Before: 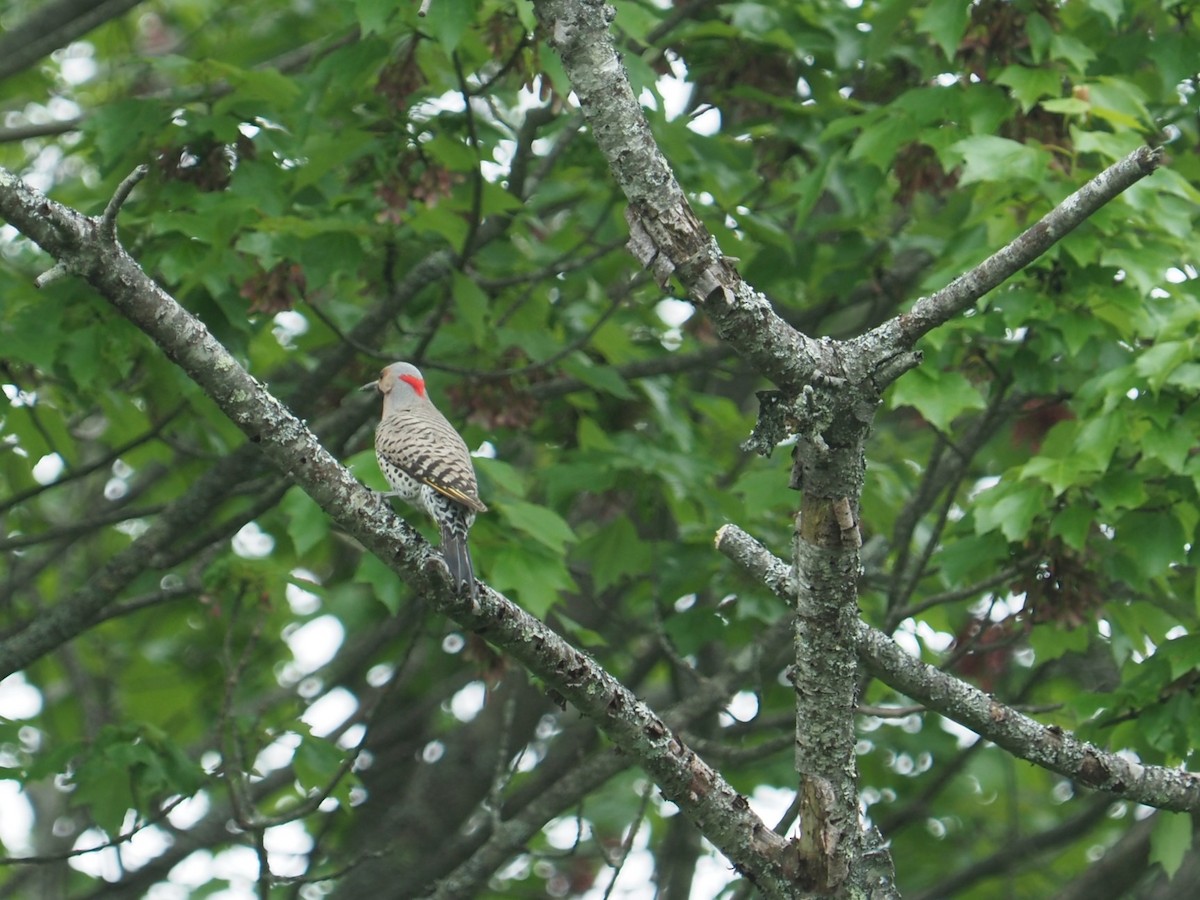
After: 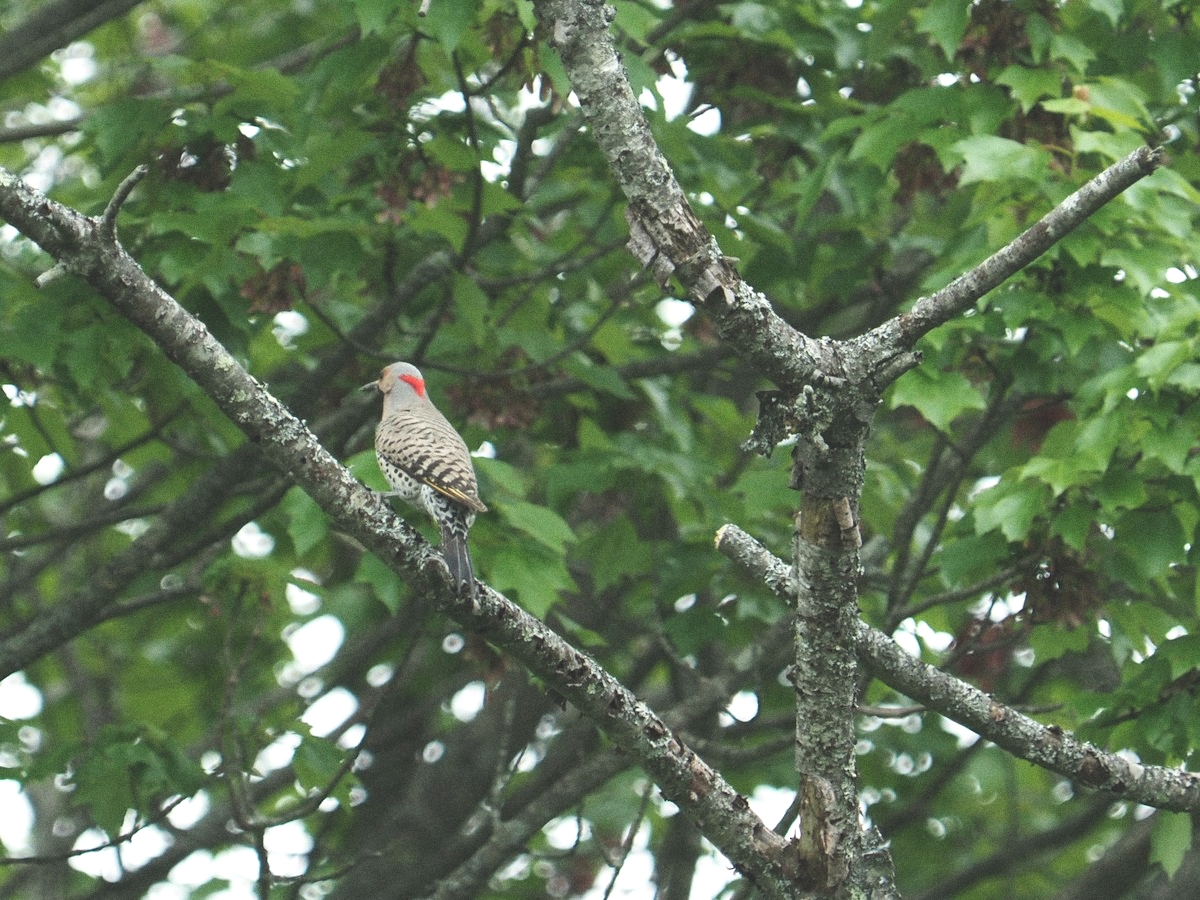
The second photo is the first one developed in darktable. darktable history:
grain: coarseness 0.09 ISO
exposure: black level correction -0.025, exposure -0.117 EV, compensate highlight preservation false
white balance: red 1.009, blue 0.985
tone equalizer: -8 EV -0.417 EV, -7 EV -0.389 EV, -6 EV -0.333 EV, -5 EV -0.222 EV, -3 EV 0.222 EV, -2 EV 0.333 EV, -1 EV 0.389 EV, +0 EV 0.417 EV, edges refinement/feathering 500, mask exposure compensation -1.57 EV, preserve details no
